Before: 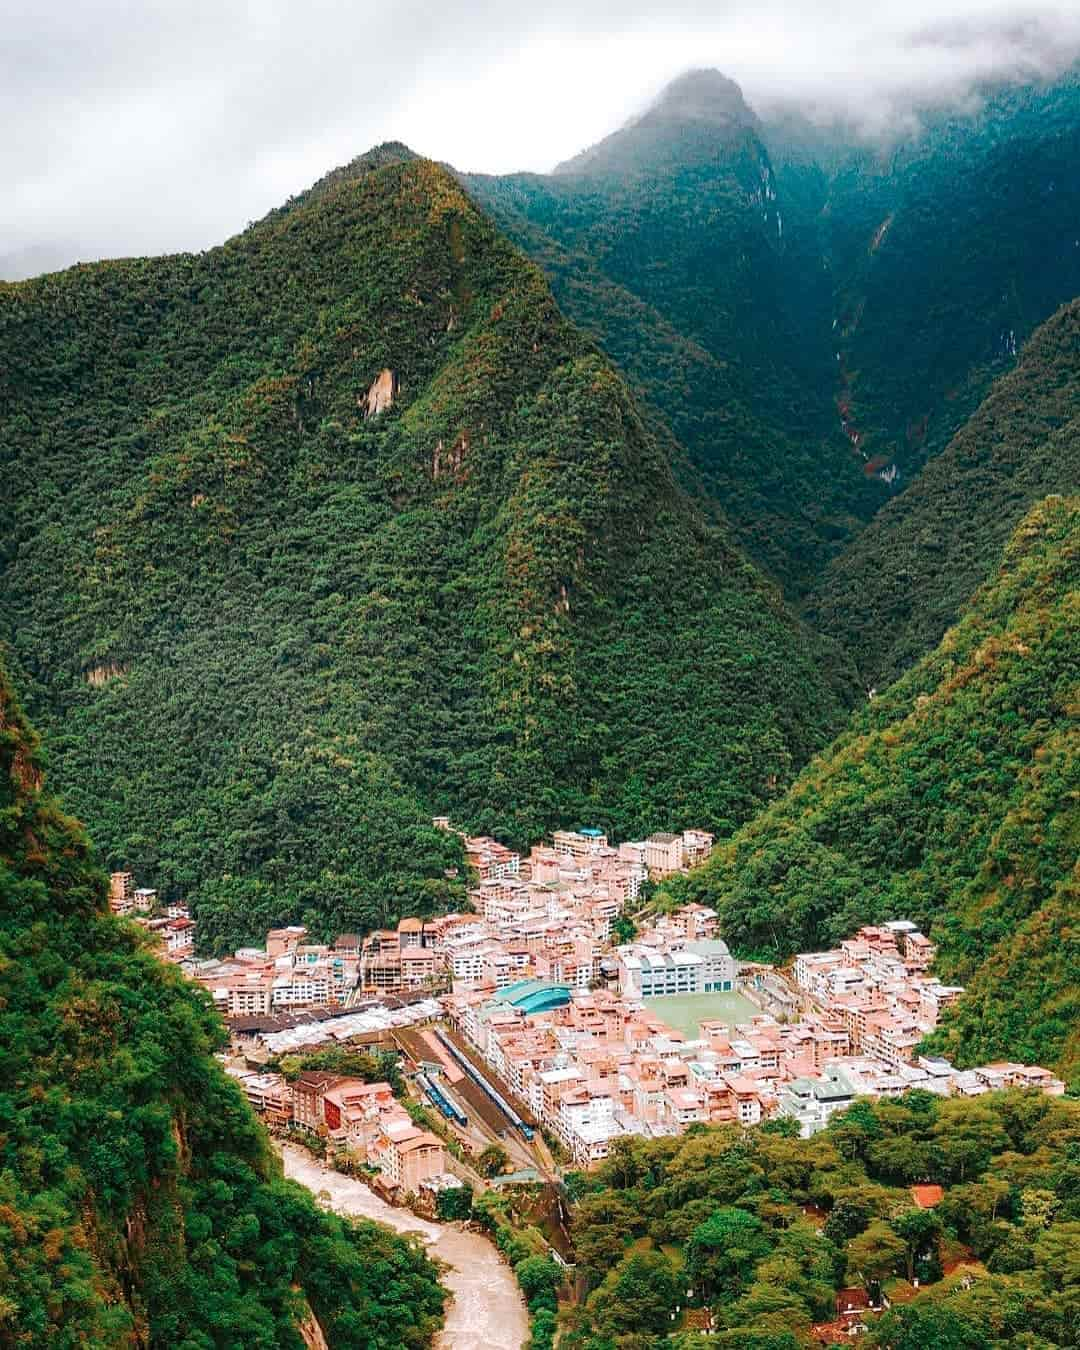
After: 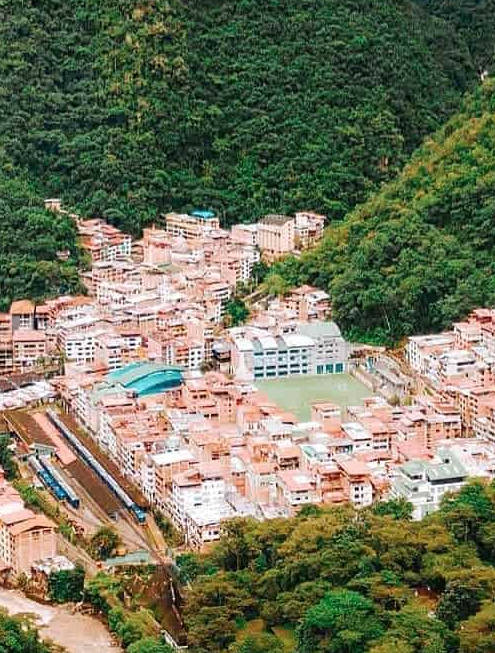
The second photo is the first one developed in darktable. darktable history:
crop: left 35.976%, top 45.819%, right 18.162%, bottom 5.807%
color correction: highlights a* 0.003, highlights b* -0.283
